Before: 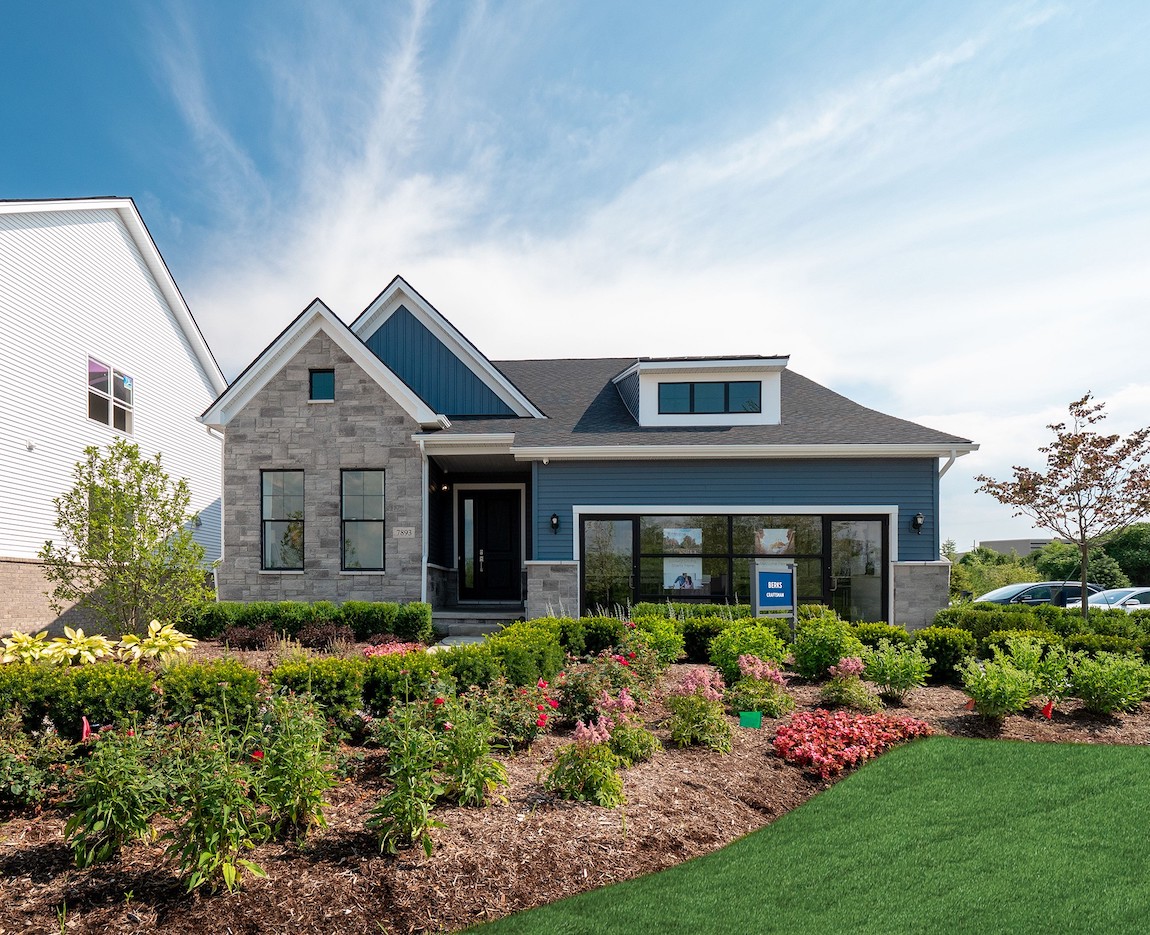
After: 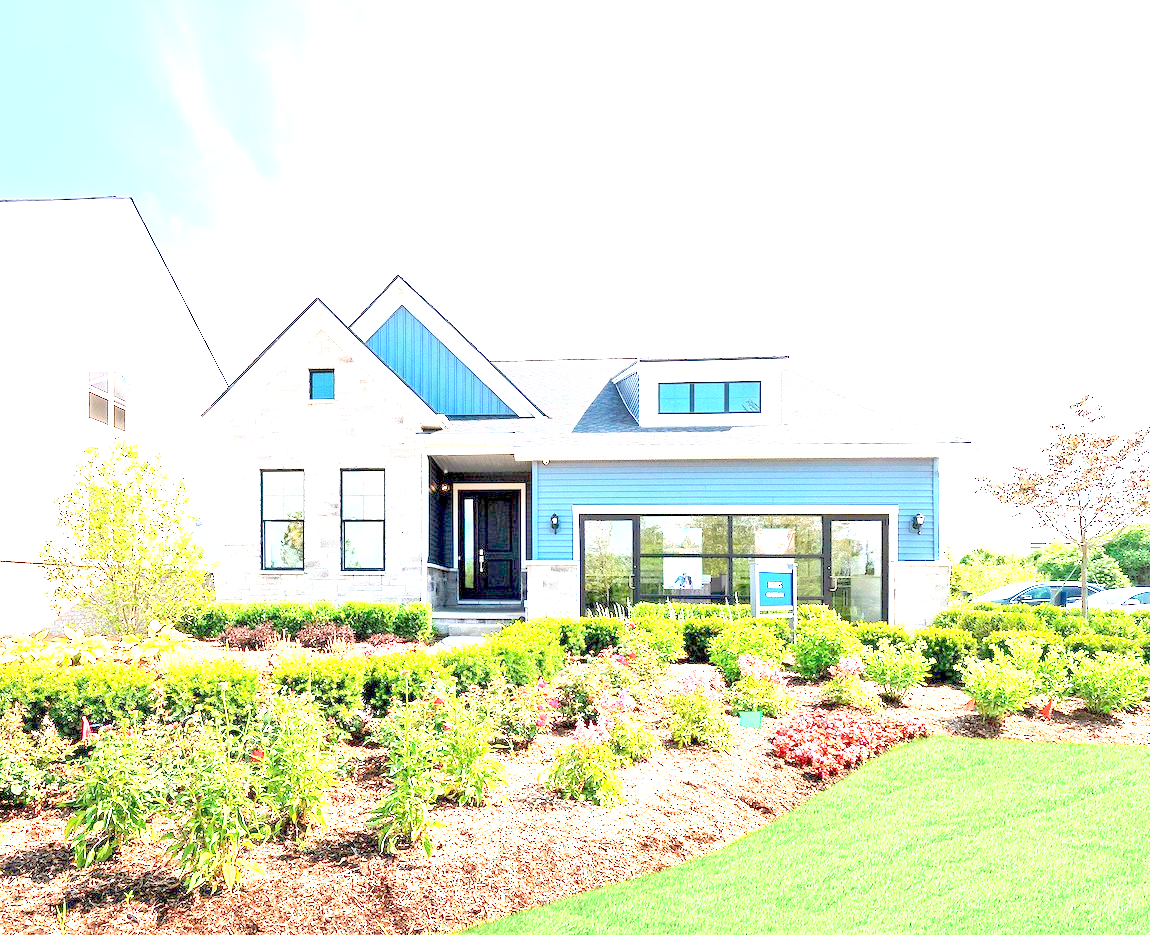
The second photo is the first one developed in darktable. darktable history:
base curve: curves: ch0 [(0.017, 0) (0.425, 0.441) (0.844, 0.933) (1, 1)], preserve colors none
tone equalizer: -8 EV 2 EV, -7 EV 2 EV, -6 EV 2 EV, -5 EV 2 EV, -4 EV 2 EV, -3 EV 1.5 EV, -2 EV 1 EV, -1 EV 0.5 EV
exposure: exposure 3 EV, compensate highlight preservation false
contrast brightness saturation: contrast 0.24, brightness 0.09
